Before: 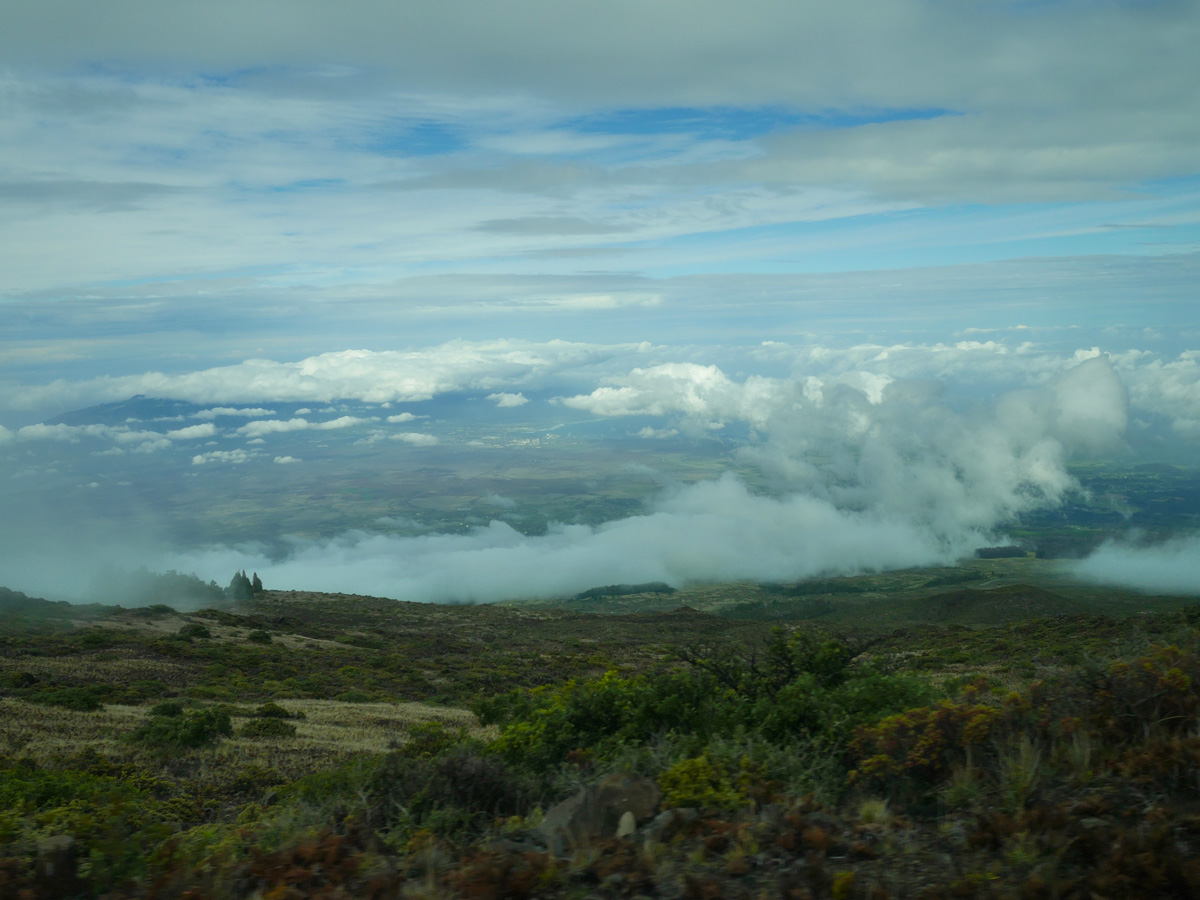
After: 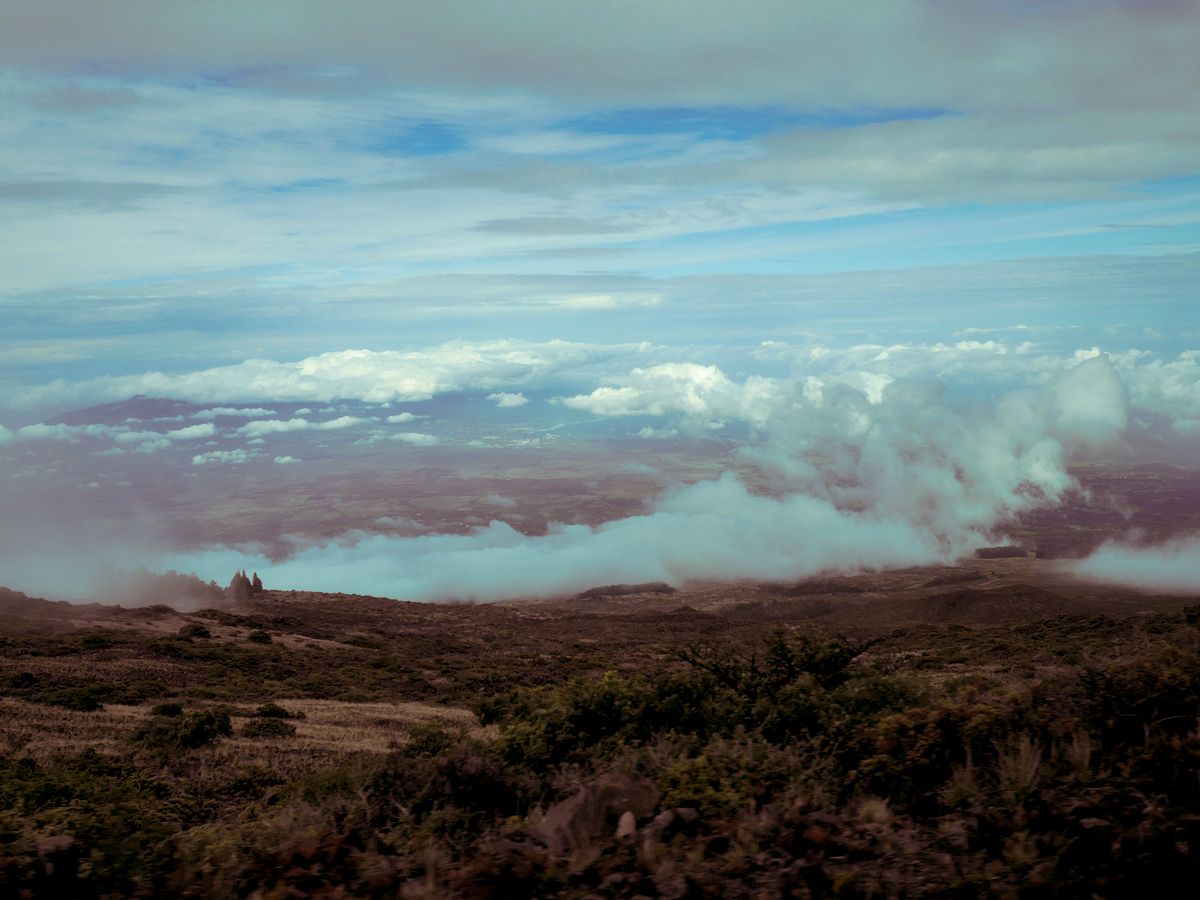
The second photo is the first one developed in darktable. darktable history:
exposure: black level correction 0.009, exposure 0.119 EV, compensate highlight preservation false
split-toning: on, module defaults
